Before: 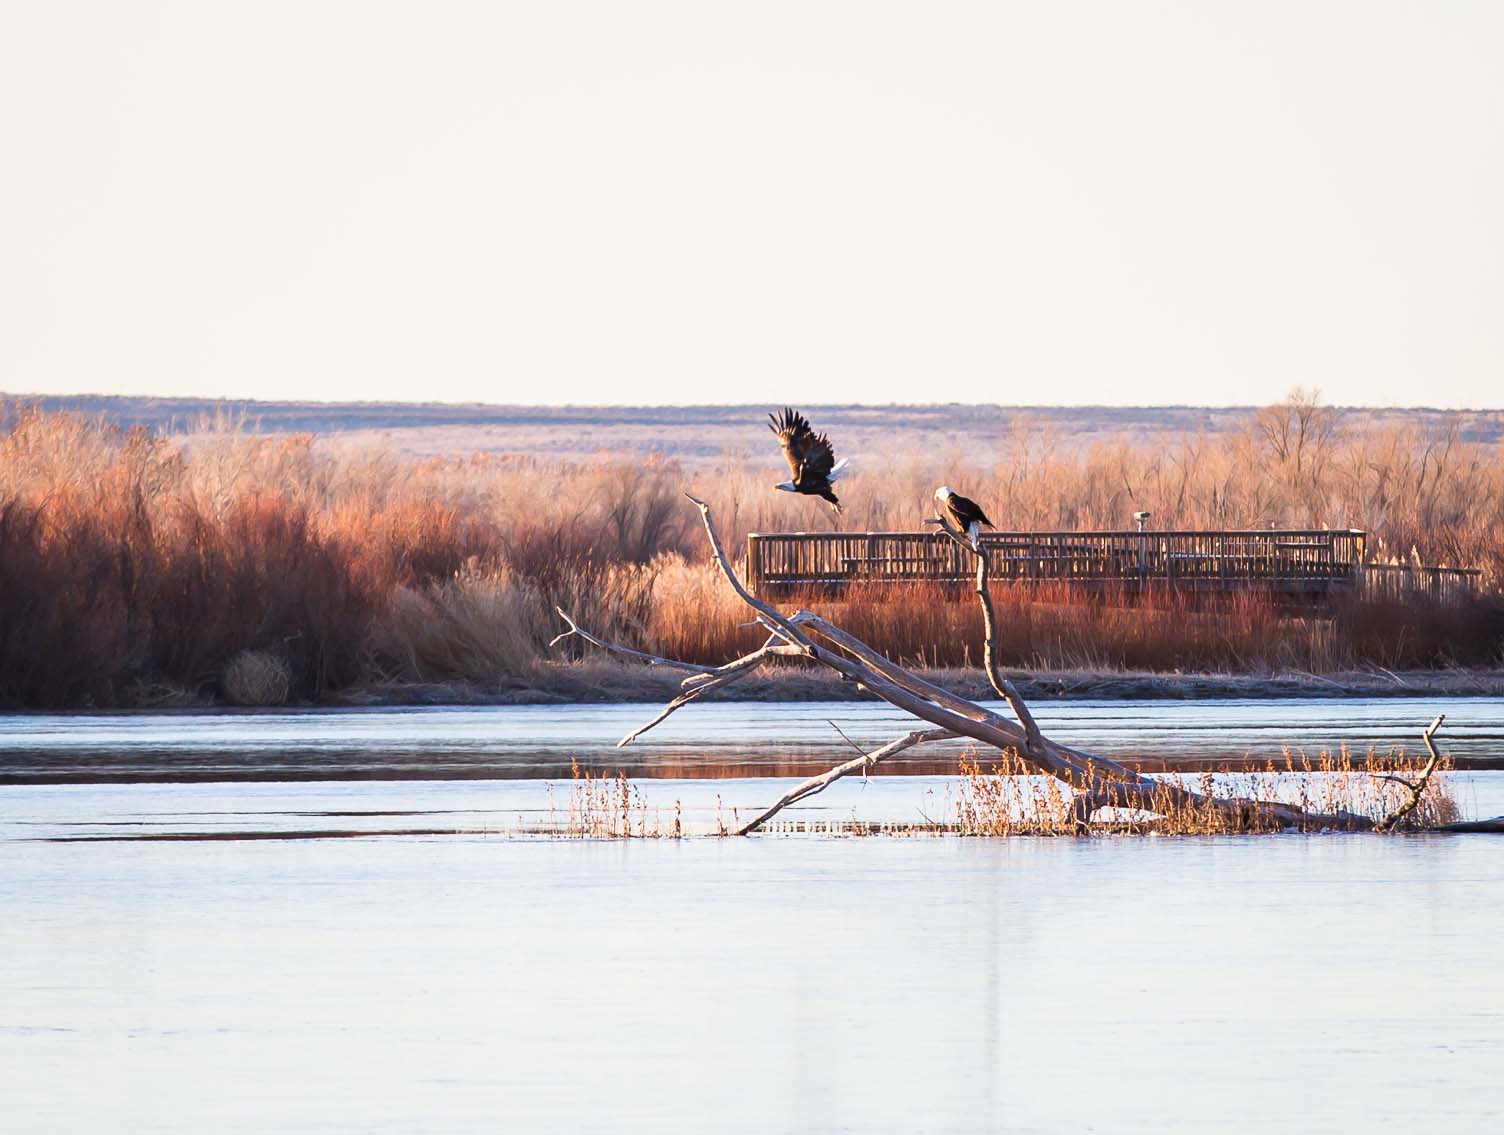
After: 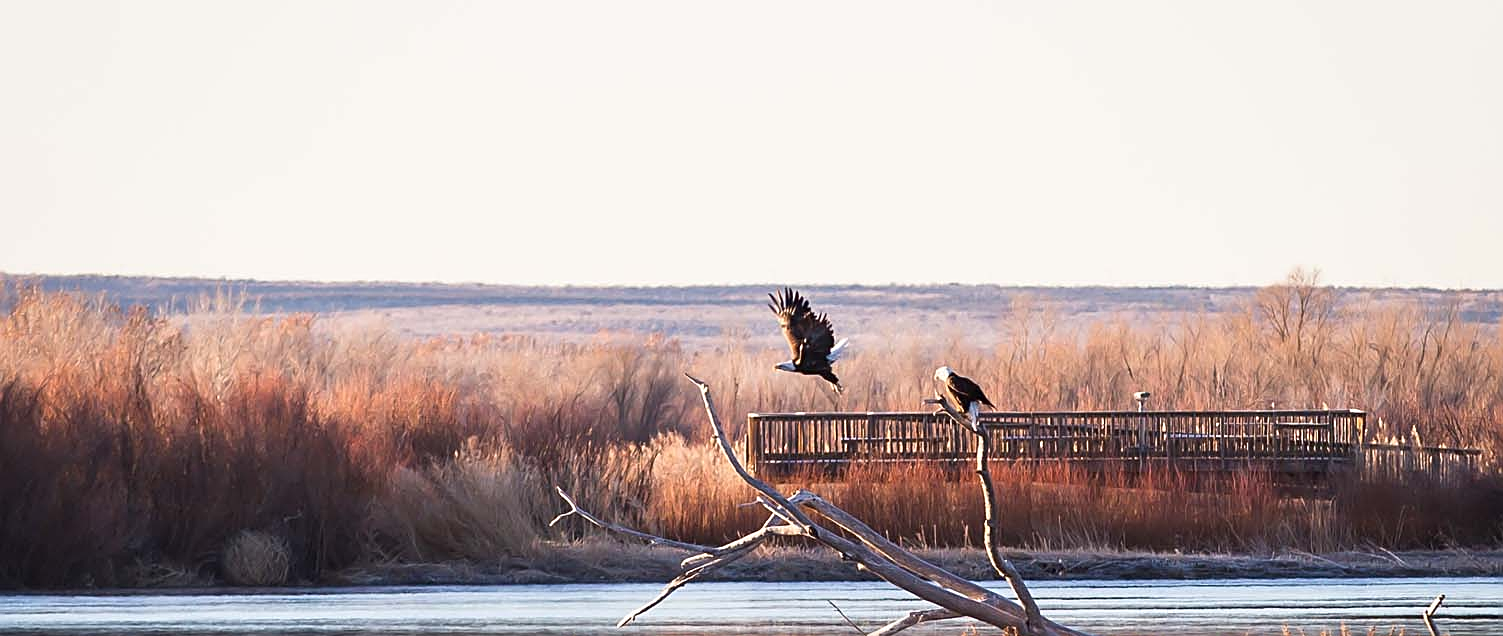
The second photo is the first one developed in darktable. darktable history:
contrast brightness saturation: saturation -0.05
crop and rotate: top 10.605%, bottom 33.274%
sharpen: on, module defaults
